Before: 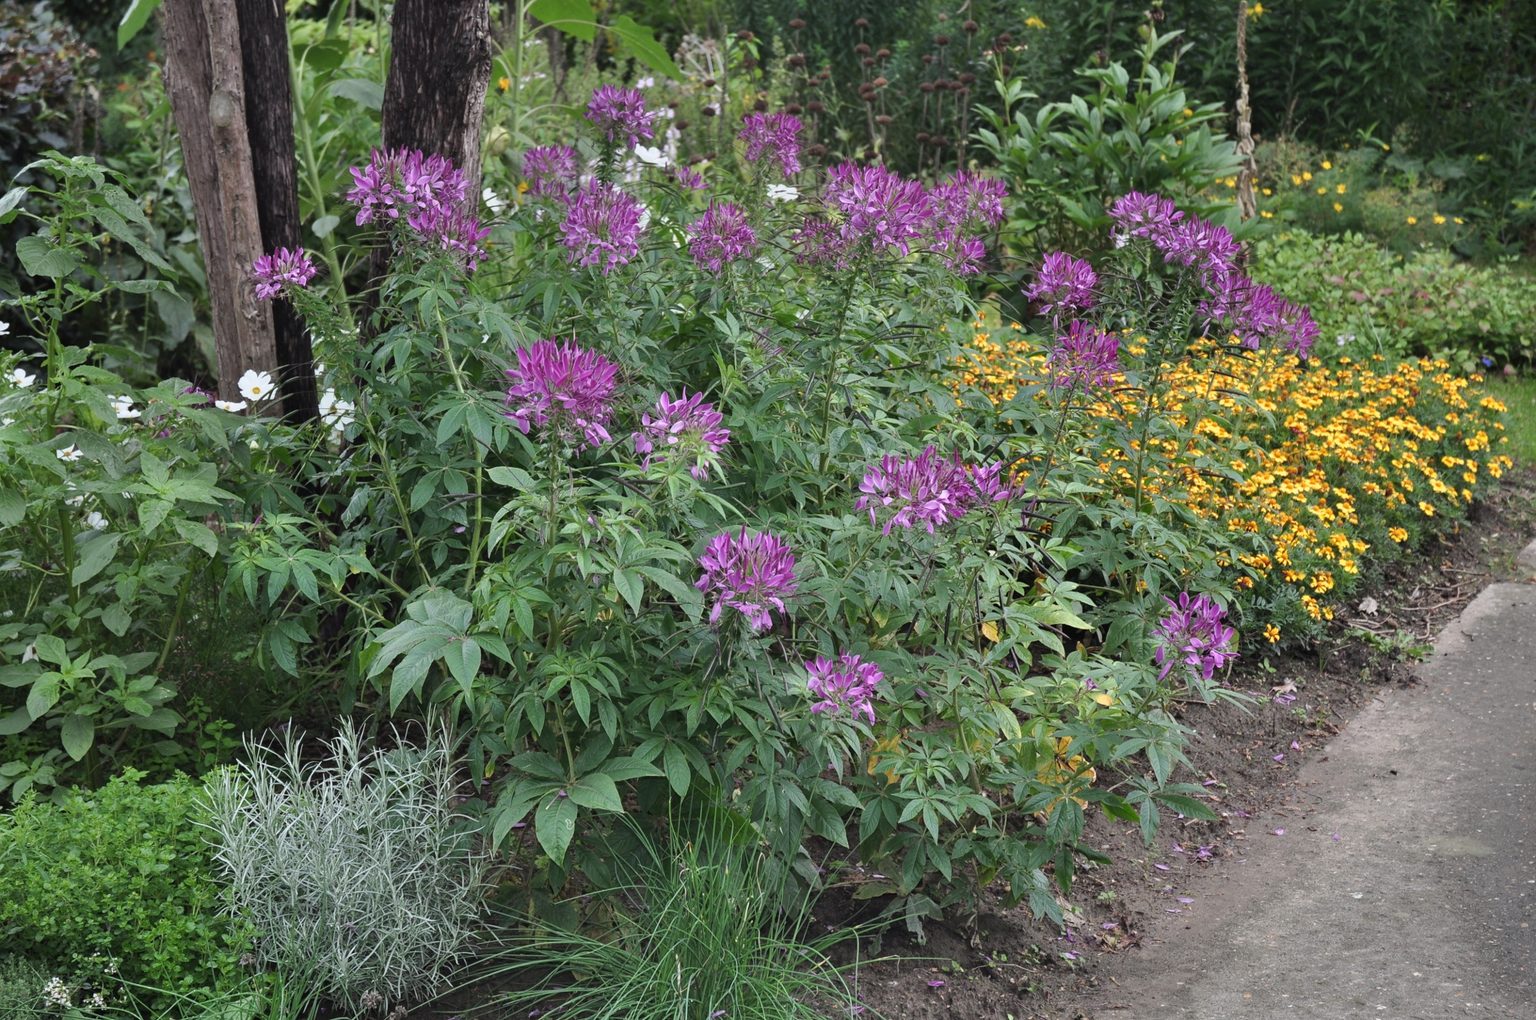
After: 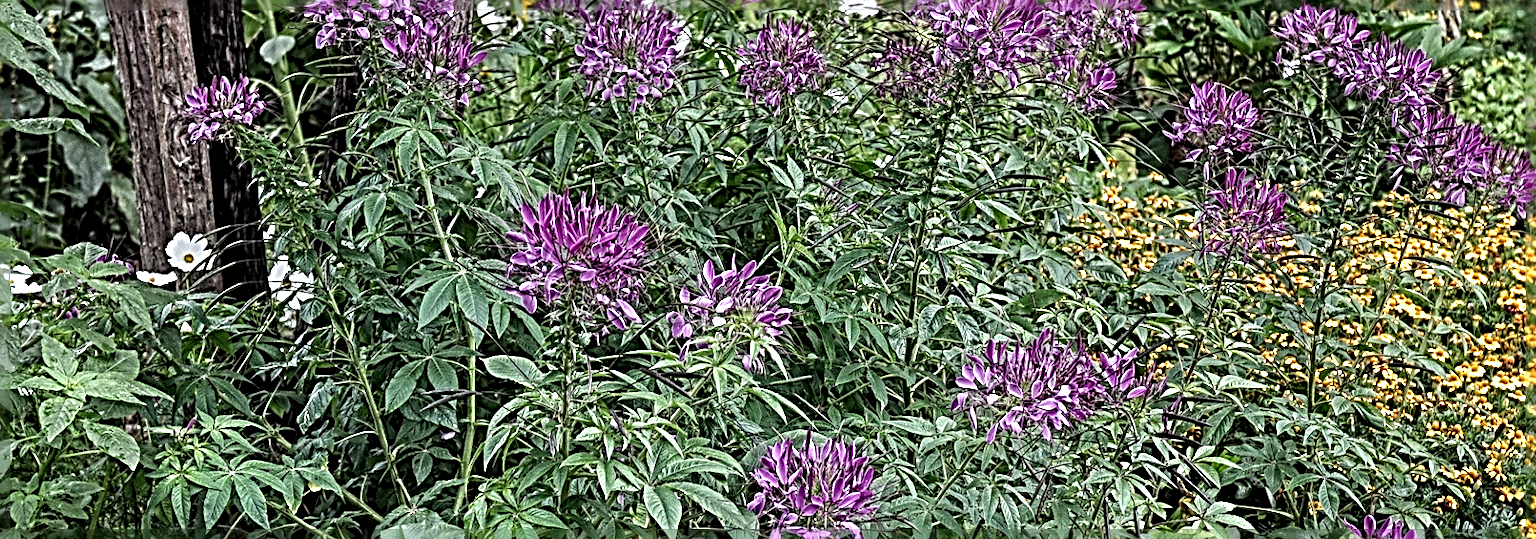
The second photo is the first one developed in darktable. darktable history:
sharpen: radius 4.001, amount 2
local contrast: highlights 20%, detail 197%
crop: left 7.036%, top 18.398%, right 14.379%, bottom 40.043%
